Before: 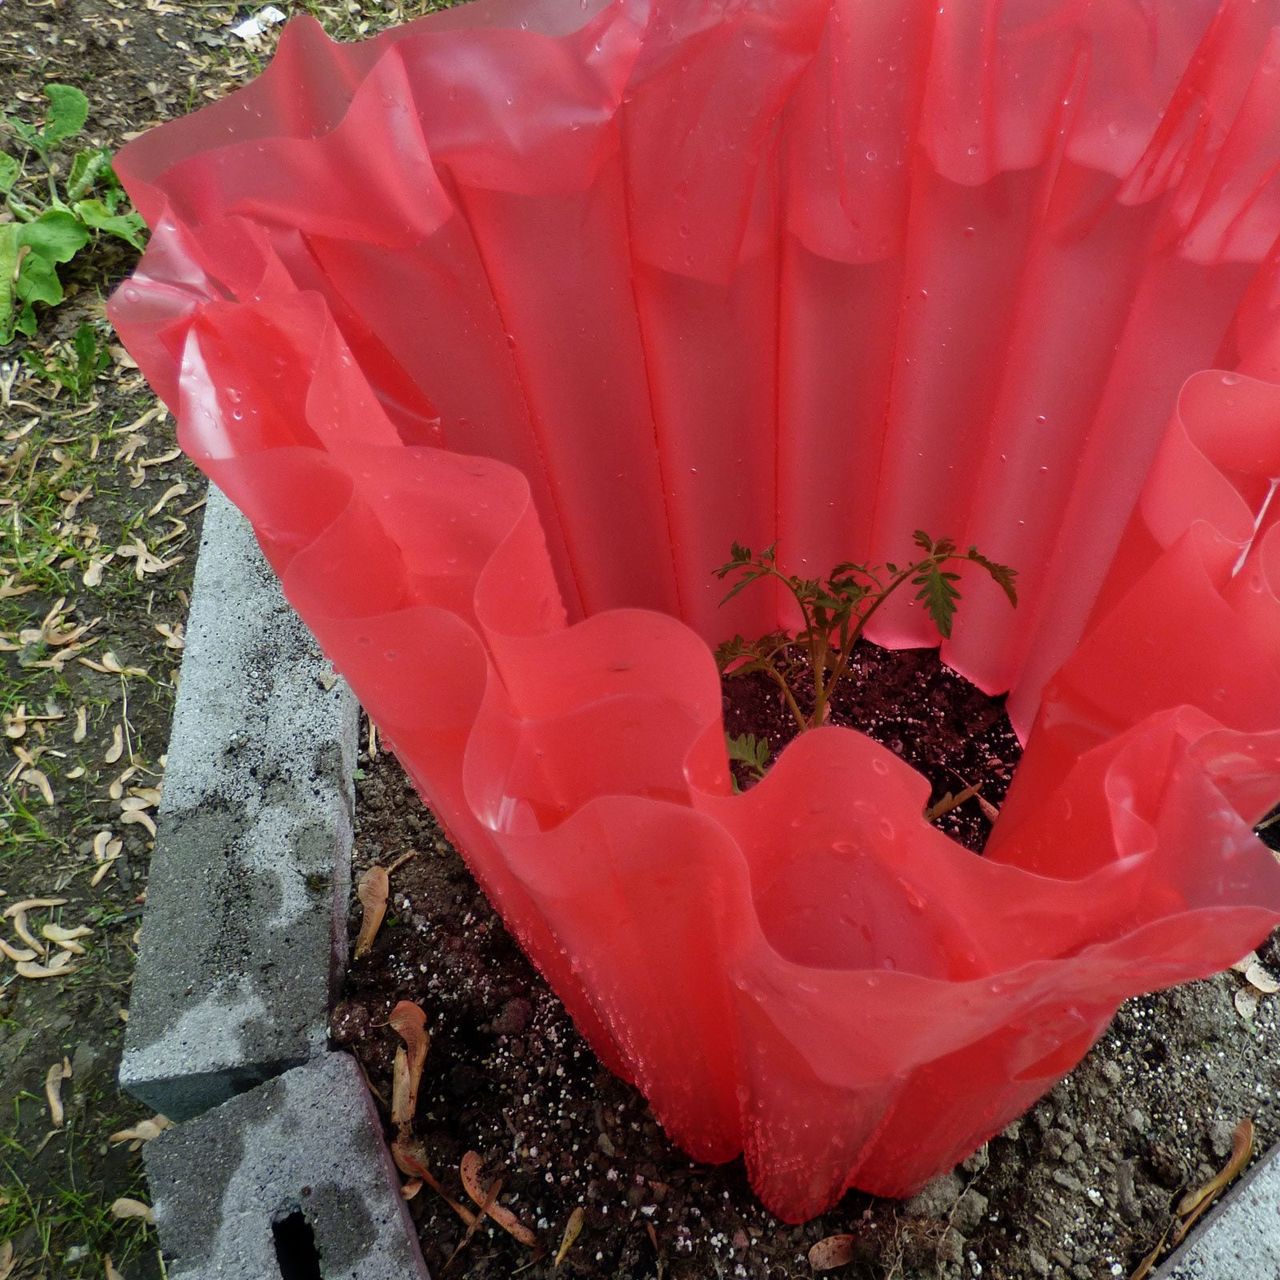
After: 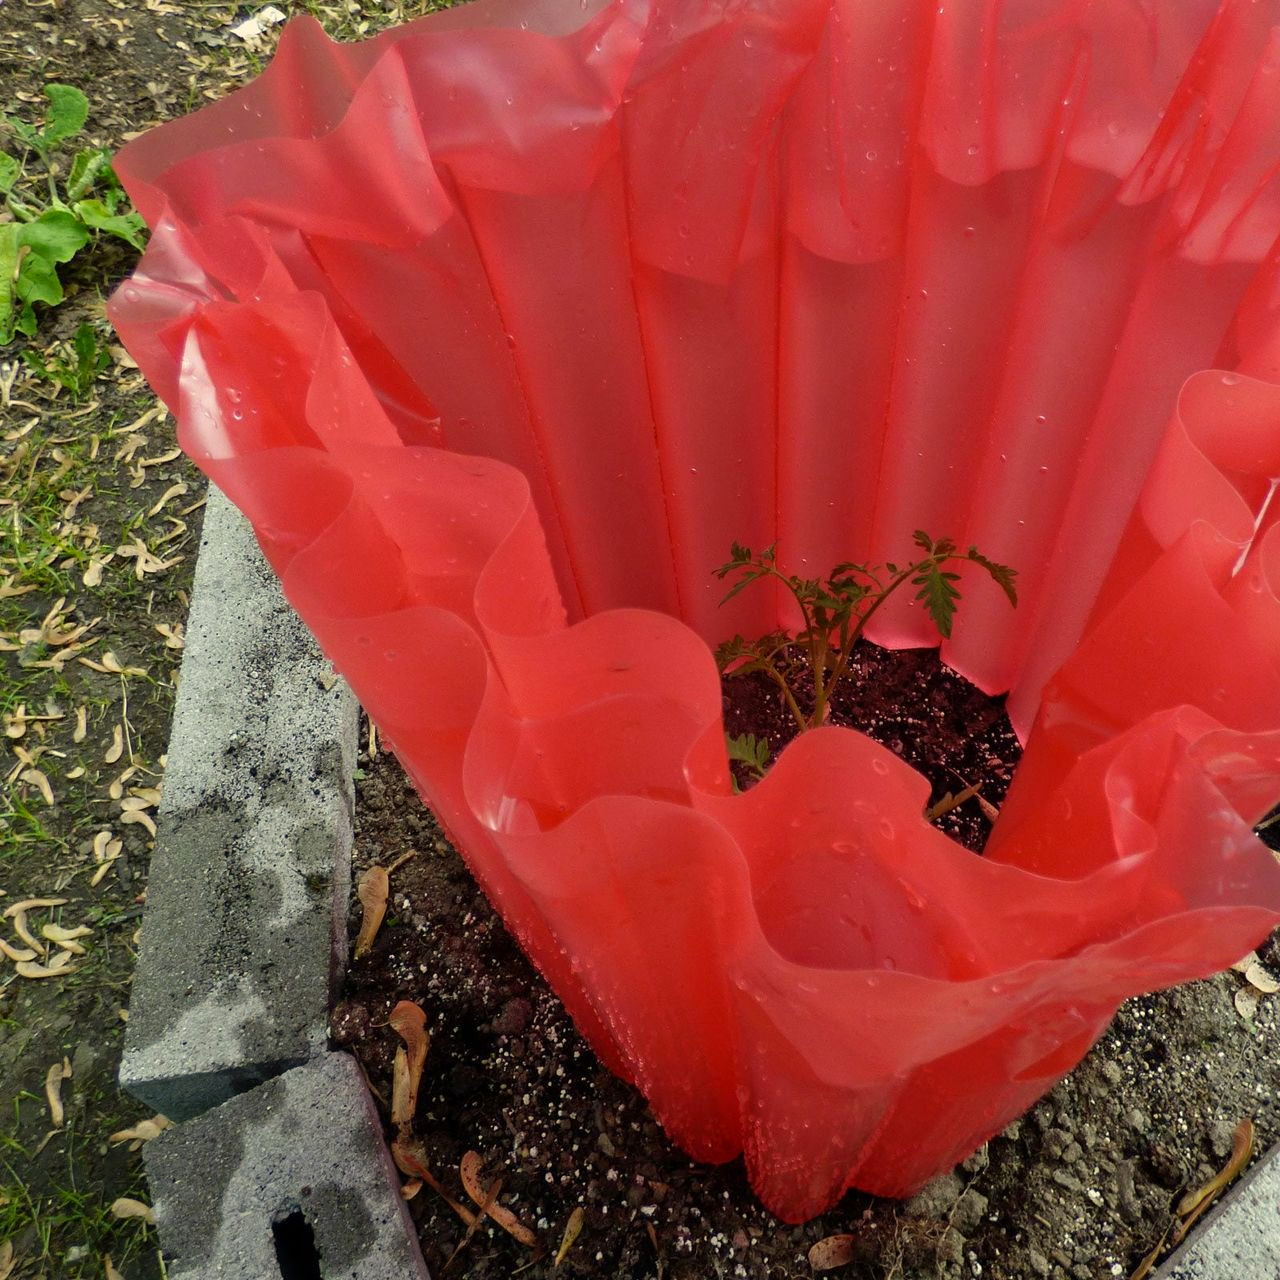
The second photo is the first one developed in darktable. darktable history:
color correction: highlights a* 1.37, highlights b* 17.16
